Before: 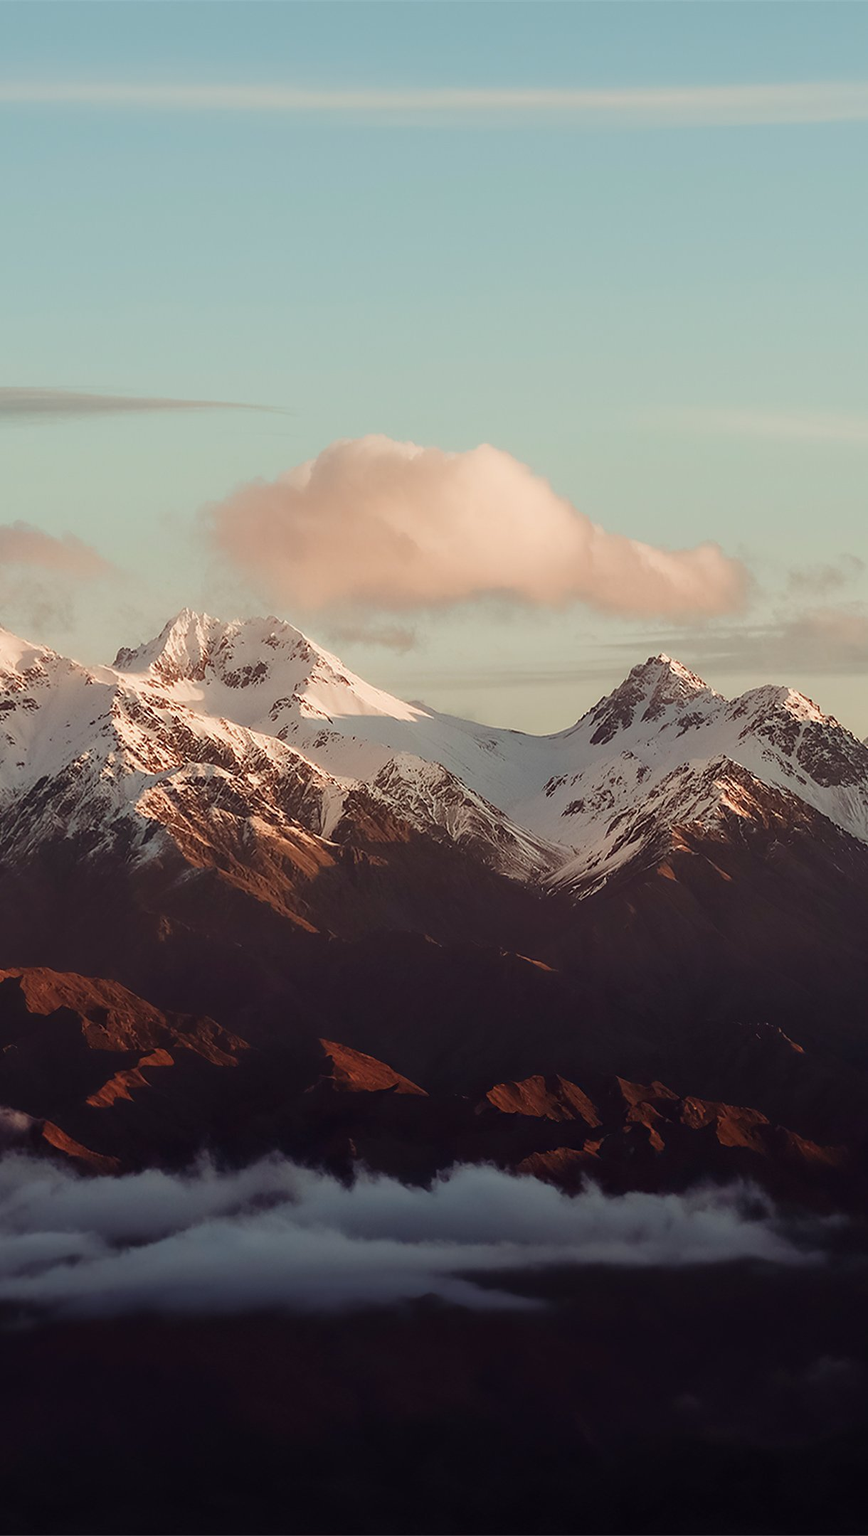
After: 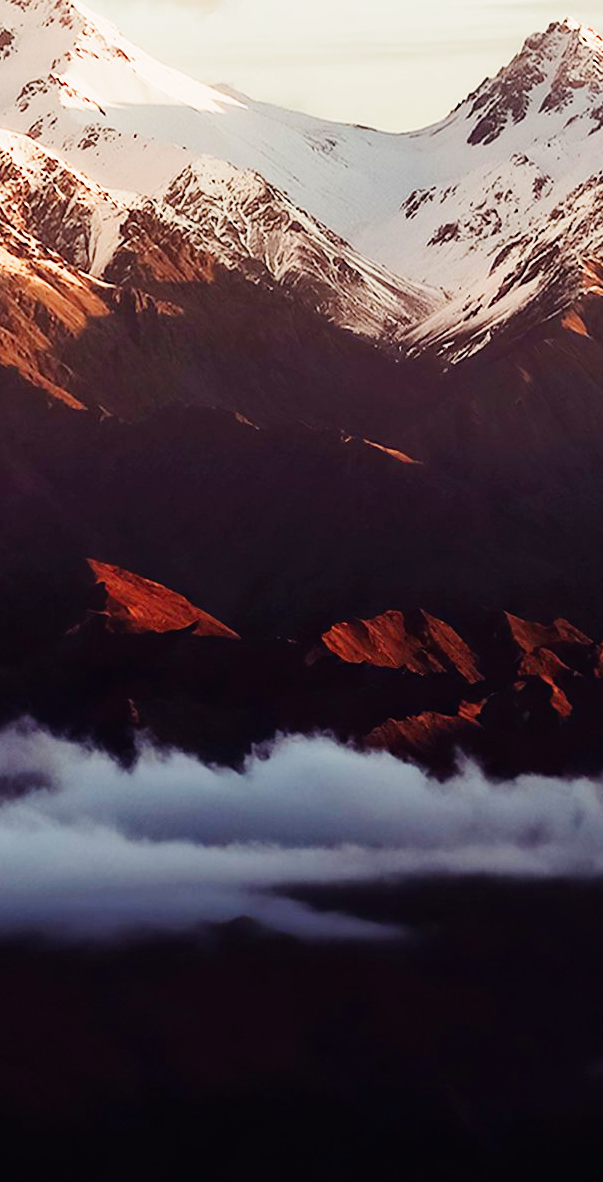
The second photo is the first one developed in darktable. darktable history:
base curve: curves: ch0 [(0, 0) (0, 0.001) (0.001, 0.001) (0.004, 0.002) (0.007, 0.004) (0.015, 0.013) (0.033, 0.045) (0.052, 0.096) (0.075, 0.17) (0.099, 0.241) (0.163, 0.42) (0.219, 0.55) (0.259, 0.616) (0.327, 0.722) (0.365, 0.765) (0.522, 0.873) (0.547, 0.881) (0.689, 0.919) (0.826, 0.952) (1, 1)], preserve colors none
crop: left 29.672%, top 41.786%, right 20.851%, bottom 3.487%
